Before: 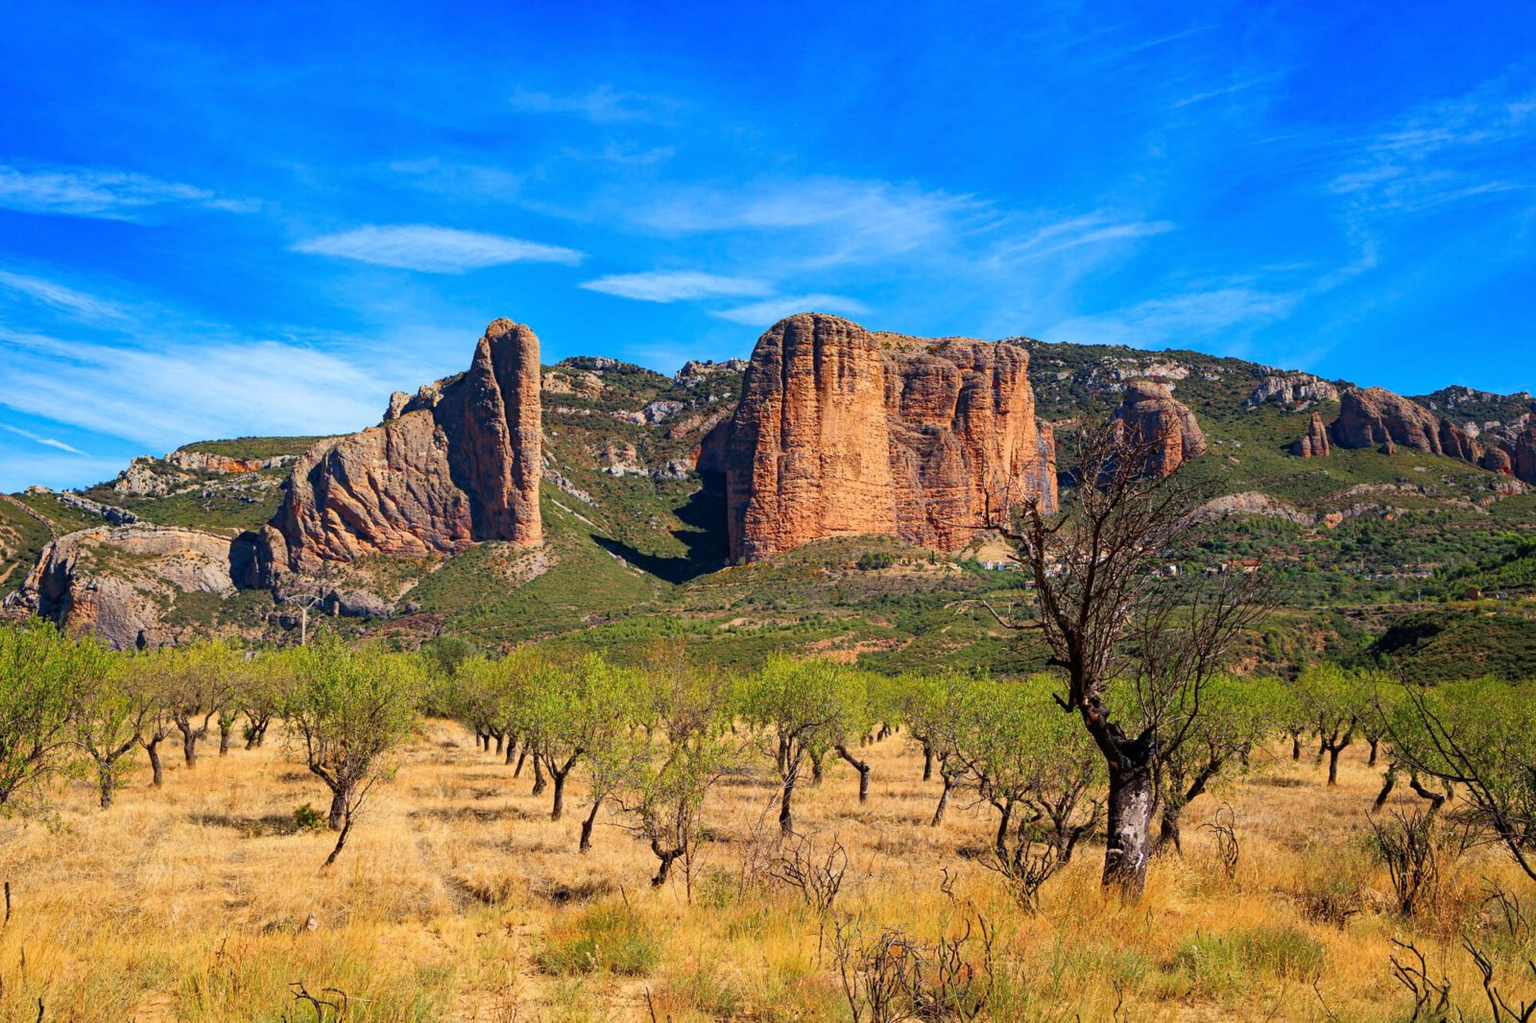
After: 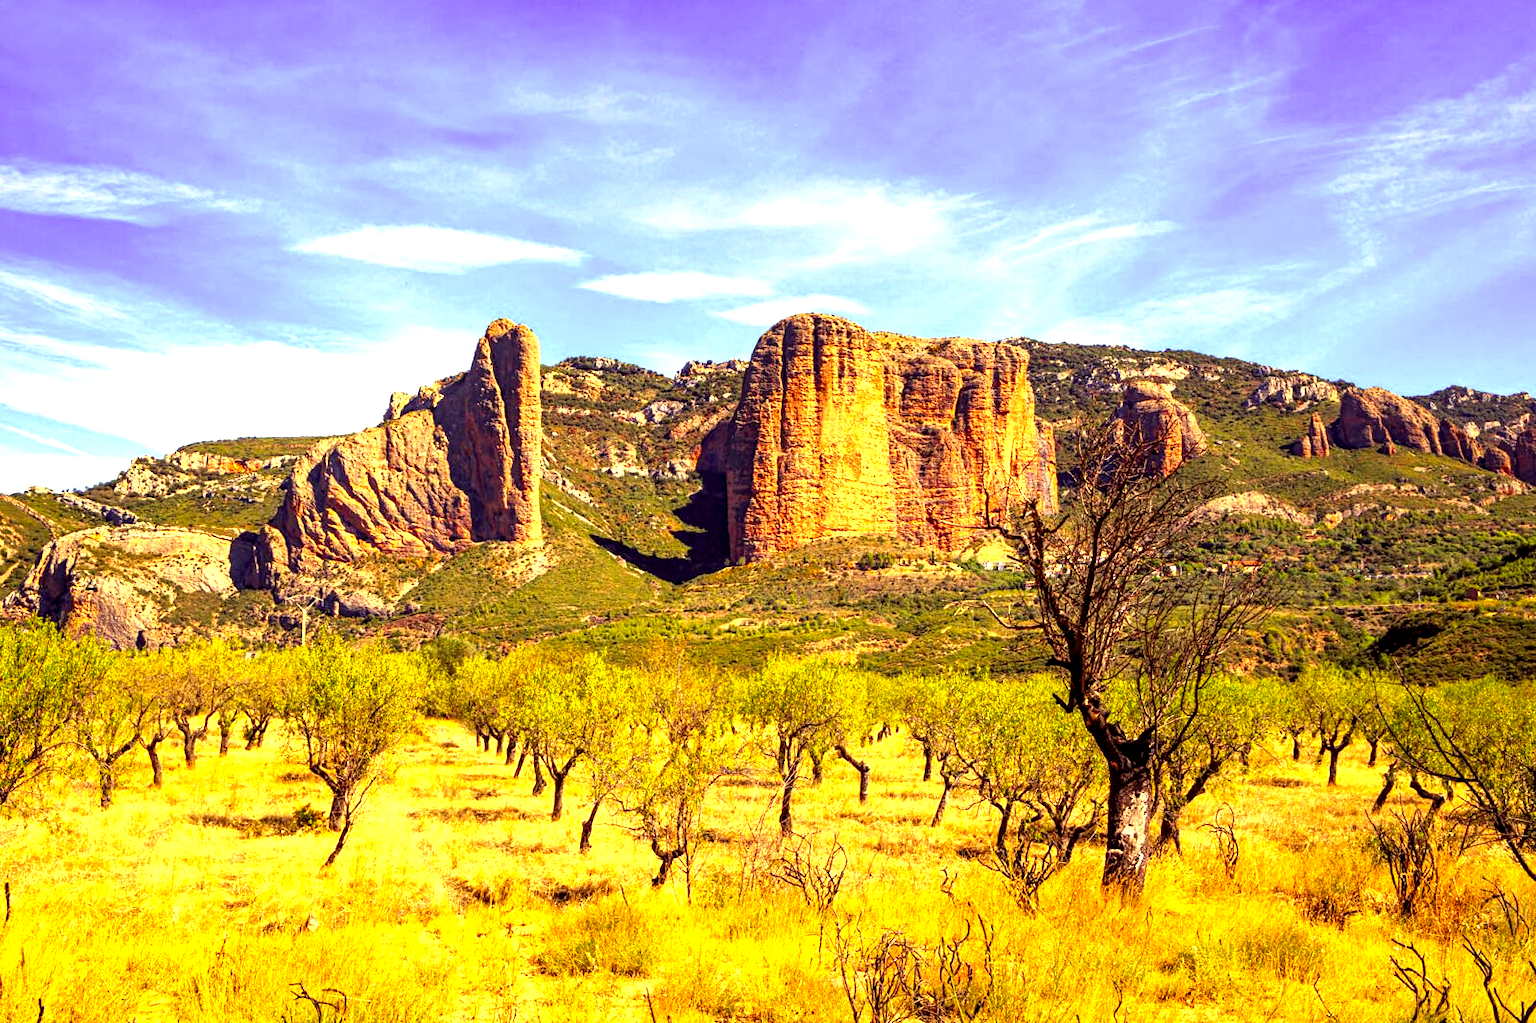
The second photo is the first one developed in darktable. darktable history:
color correction: highlights a* 10.12, highlights b* 39.04, shadows a* 14.62, shadows b* 3.37
exposure: exposure 1.223 EV, compensate highlight preservation false
local contrast: detail 135%, midtone range 0.75
